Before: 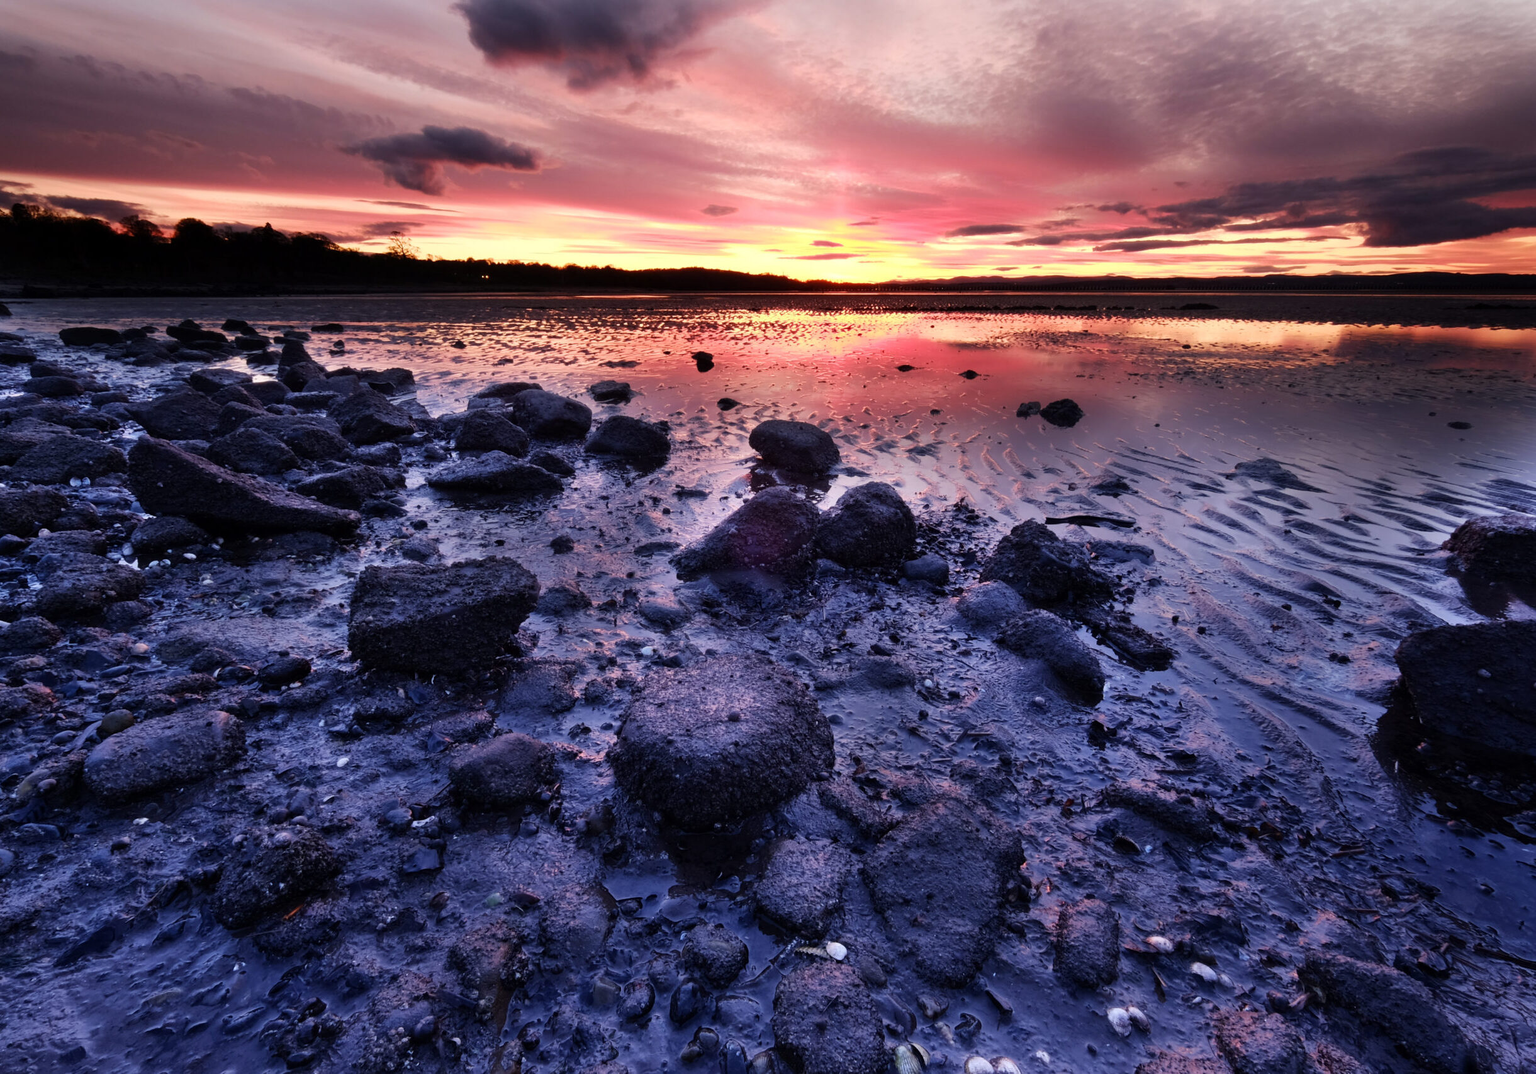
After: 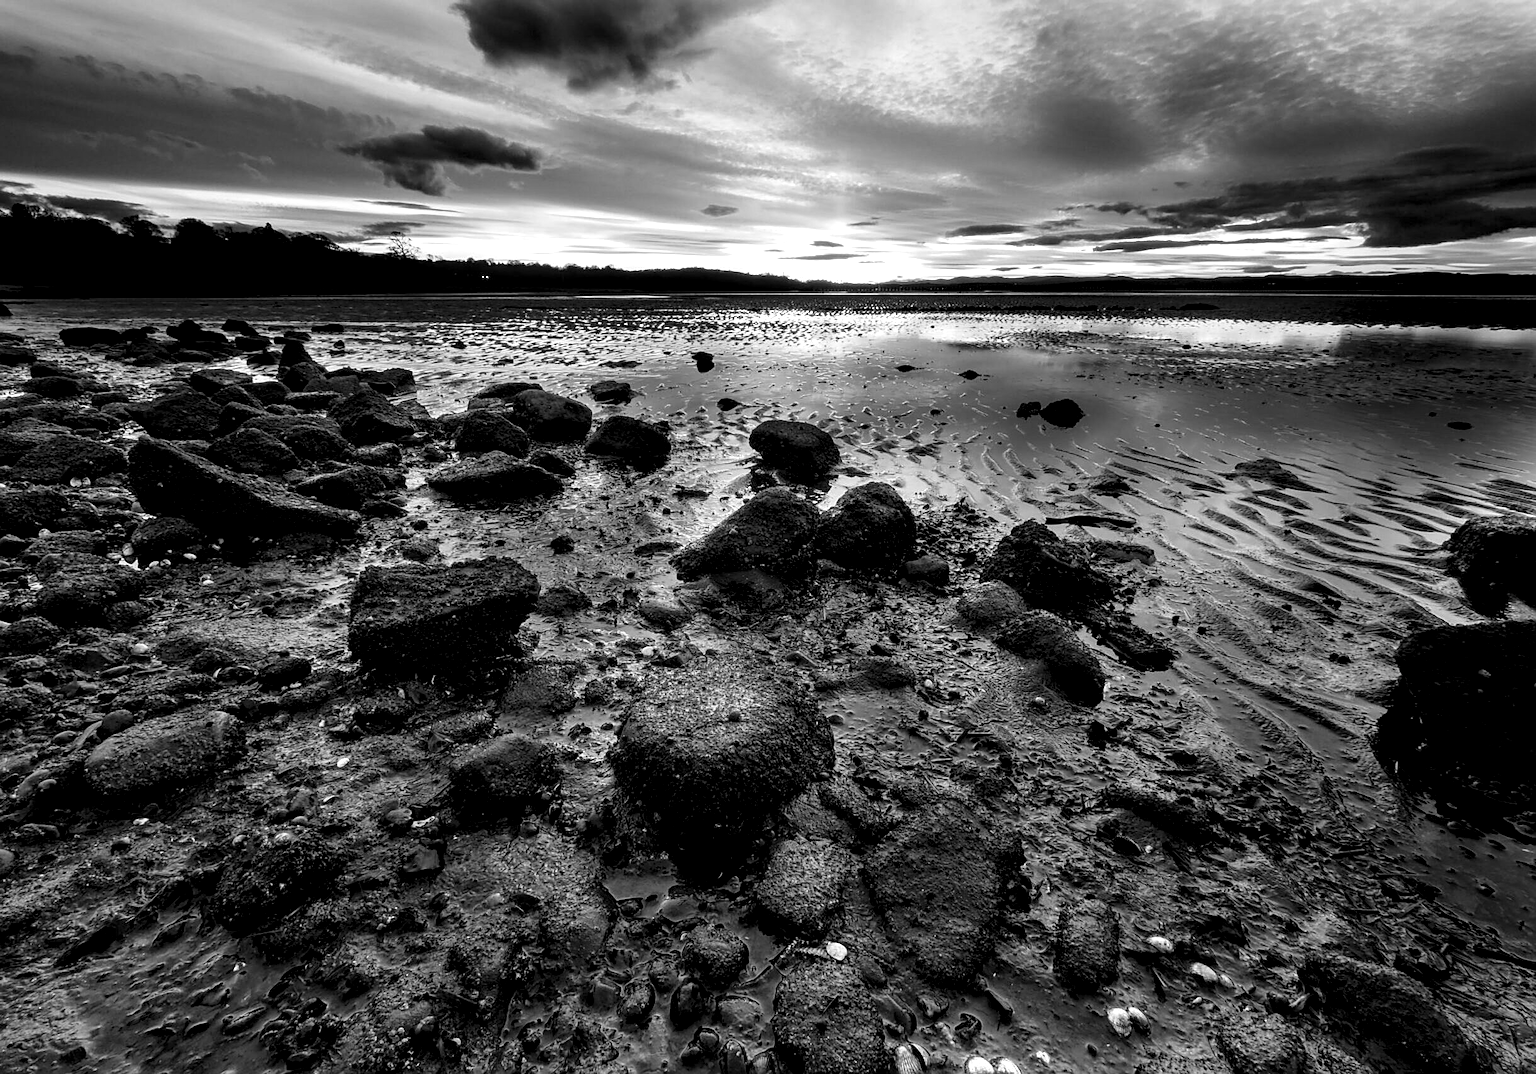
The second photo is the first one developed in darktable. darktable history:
sharpen: on, module defaults
local contrast: highlights 65%, shadows 54%, detail 169%, midtone range 0.514
color zones: curves: ch1 [(0, -0.014) (0.143, -0.013) (0.286, -0.013) (0.429, -0.016) (0.571, -0.019) (0.714, -0.015) (0.857, 0.002) (1, -0.014)]
